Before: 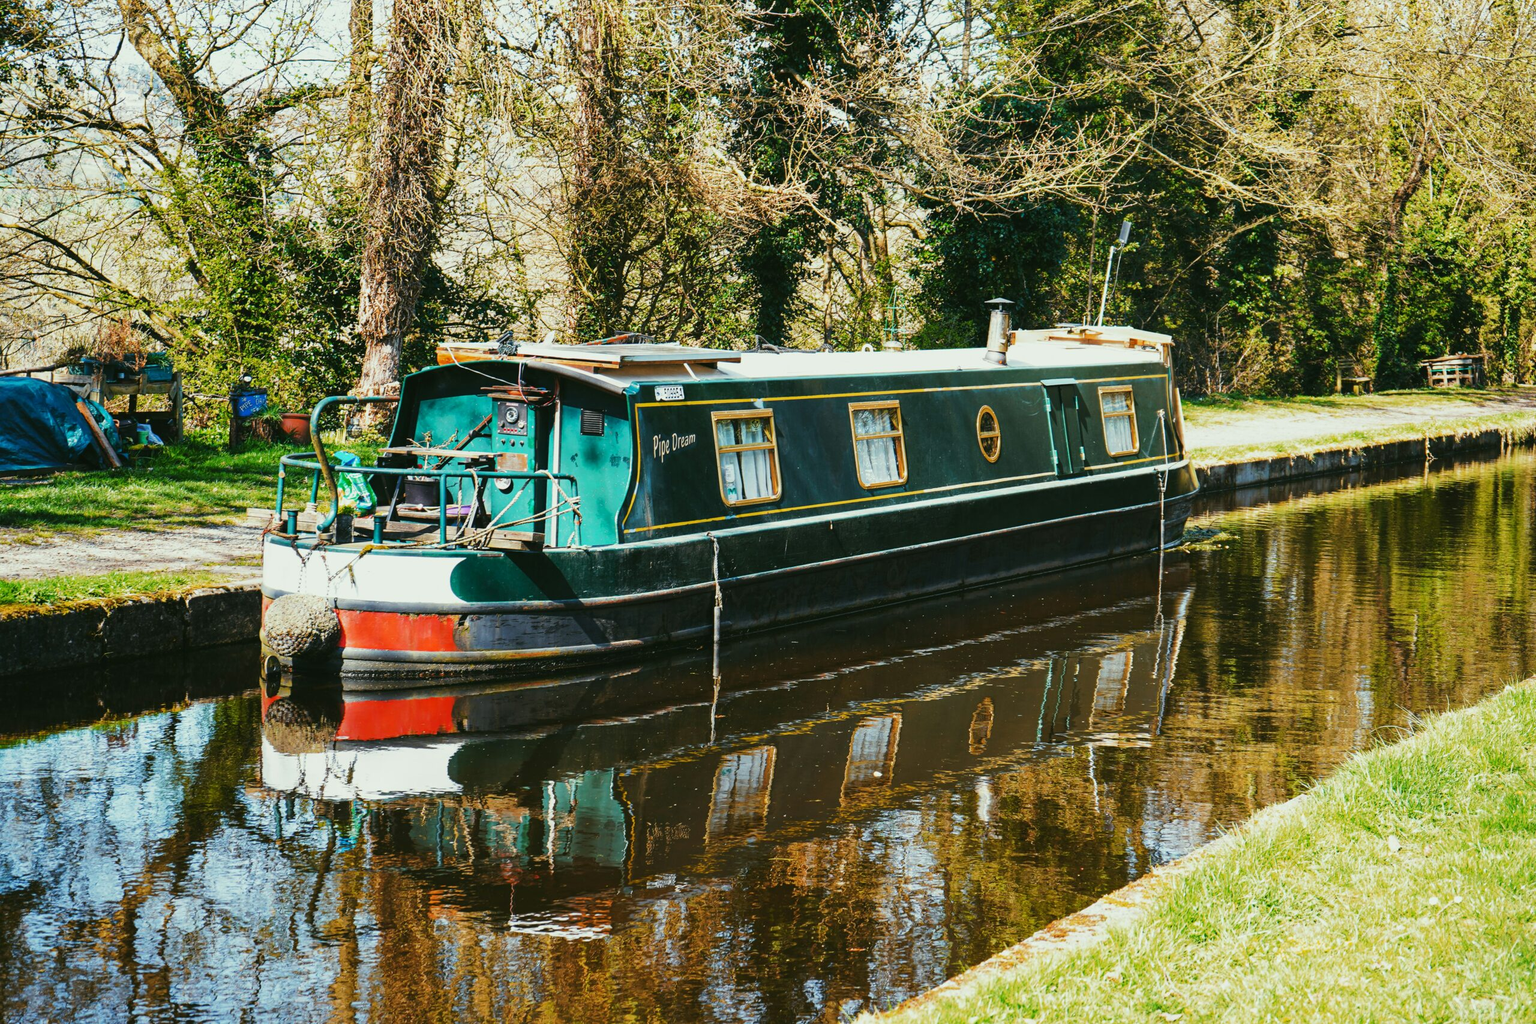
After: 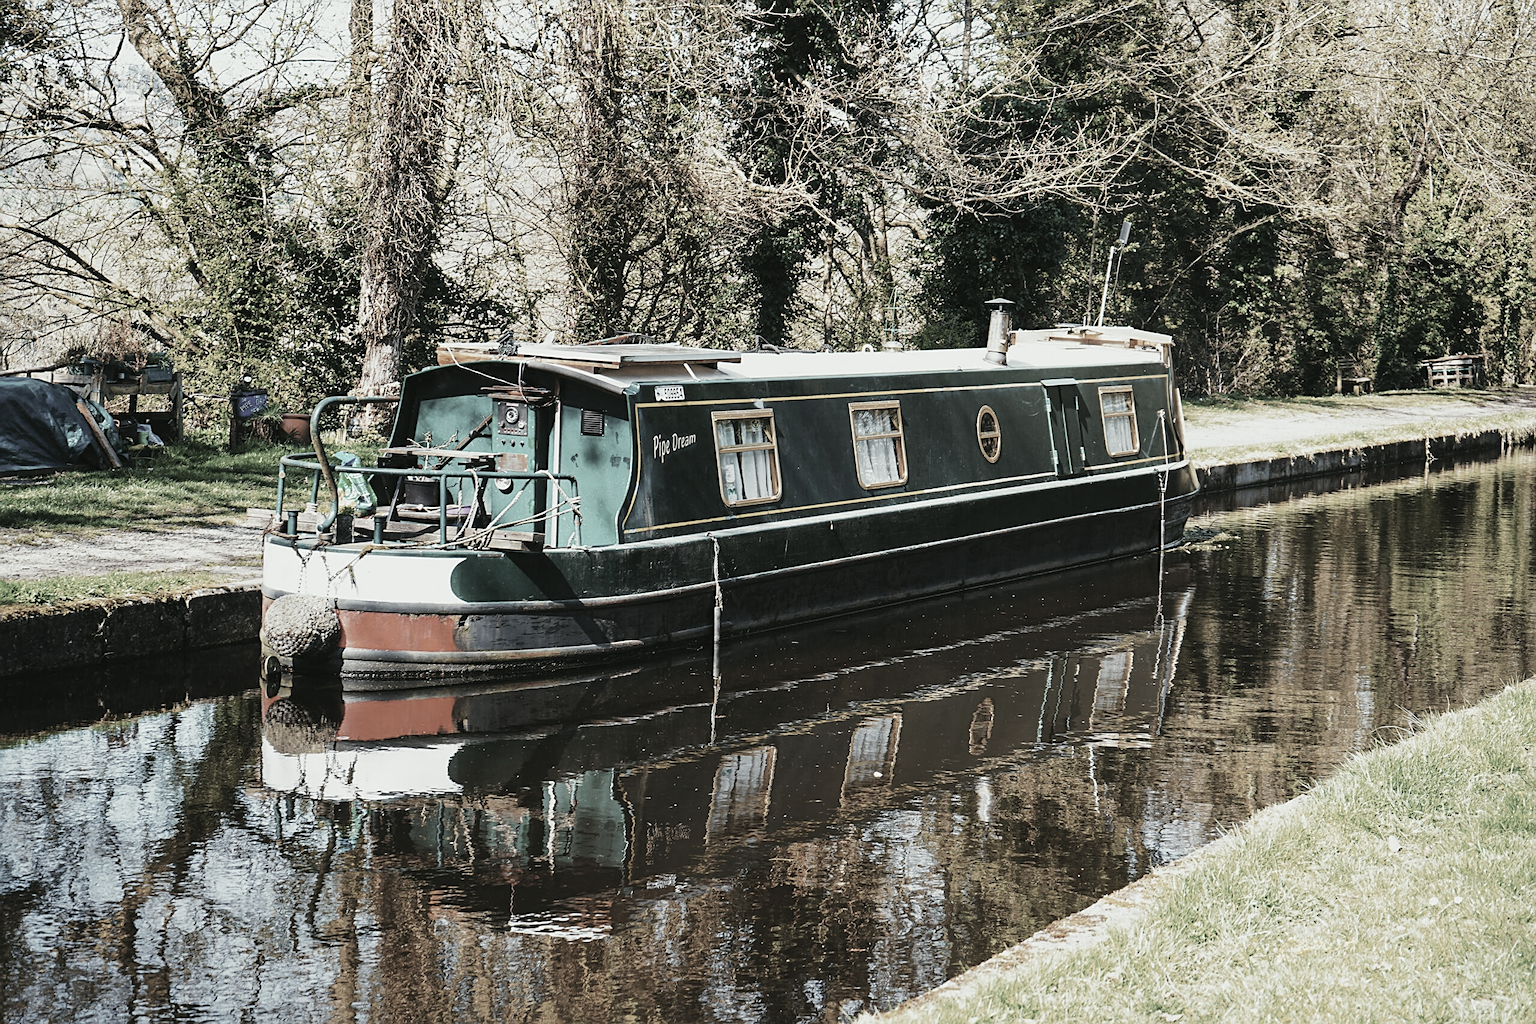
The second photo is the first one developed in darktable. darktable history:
sharpen: on, module defaults
color zones: curves: ch1 [(0, 0.153) (0.143, 0.15) (0.286, 0.151) (0.429, 0.152) (0.571, 0.152) (0.714, 0.151) (0.857, 0.151) (1, 0.153)]
